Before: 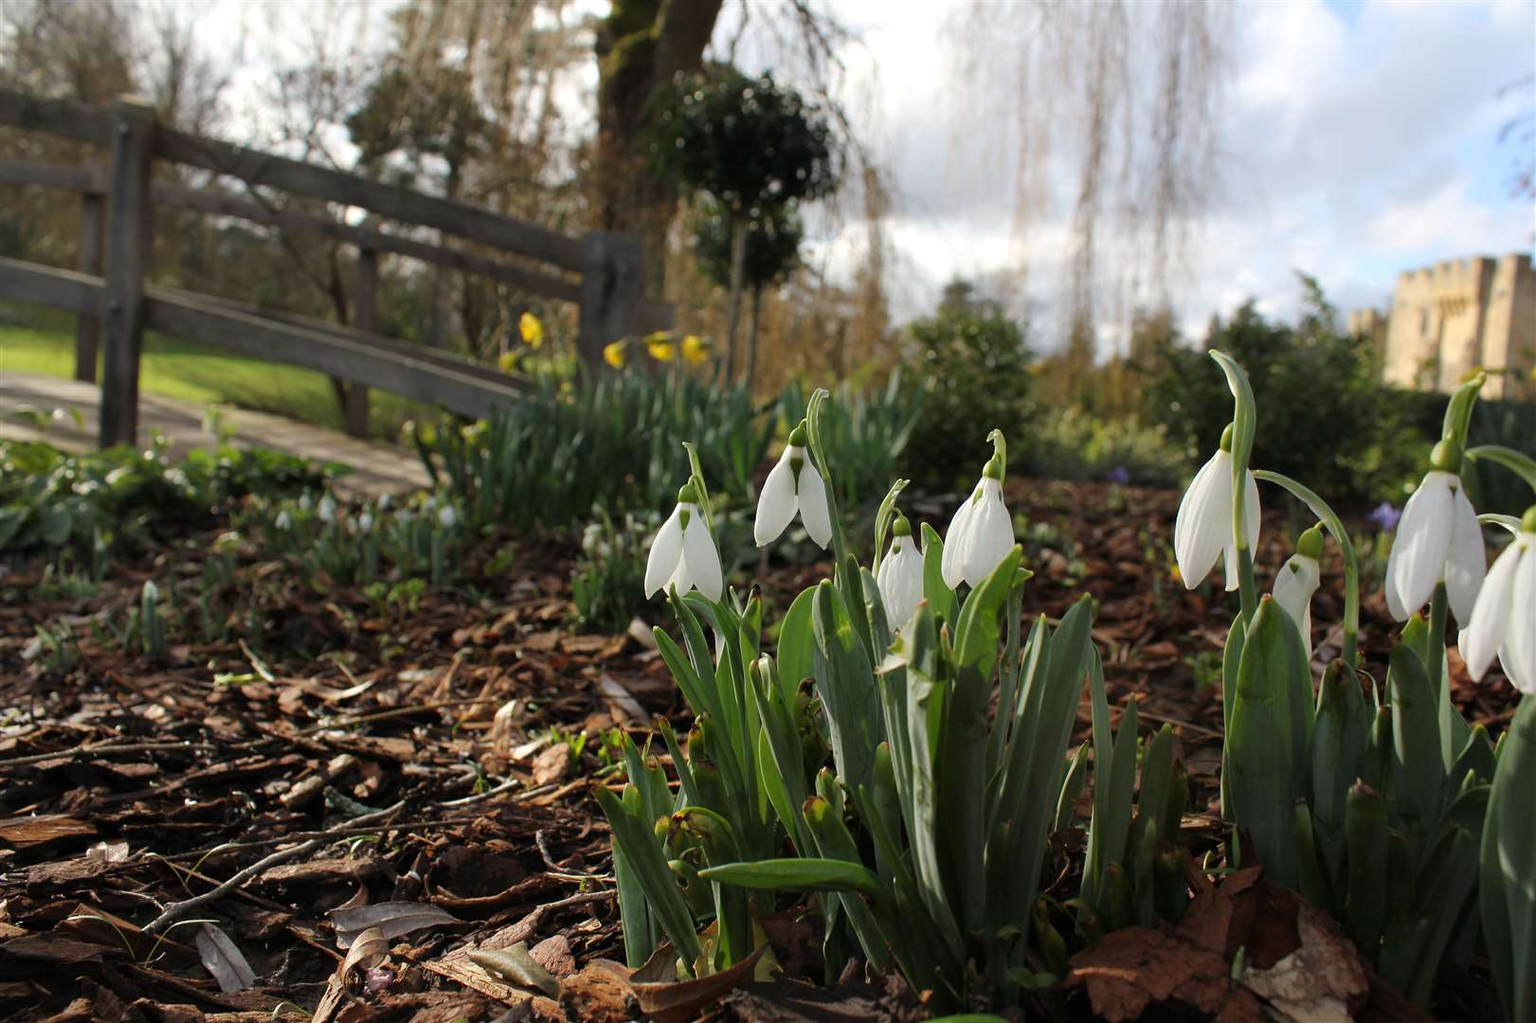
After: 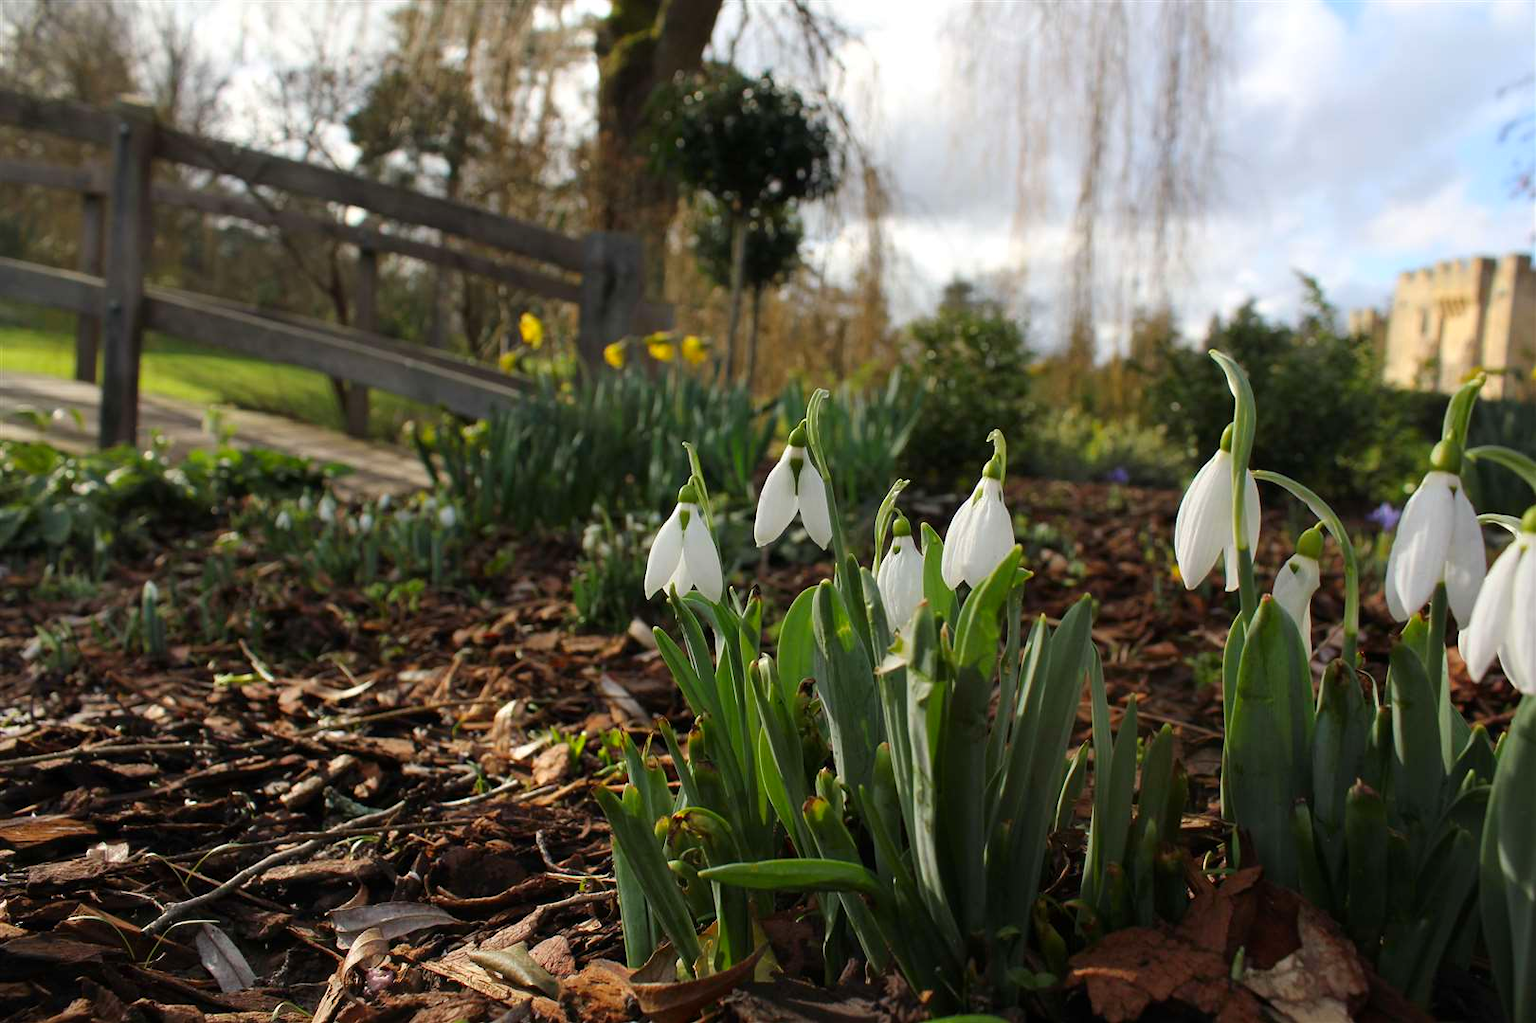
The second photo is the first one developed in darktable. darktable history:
contrast brightness saturation: contrast 0.042, saturation 0.156
